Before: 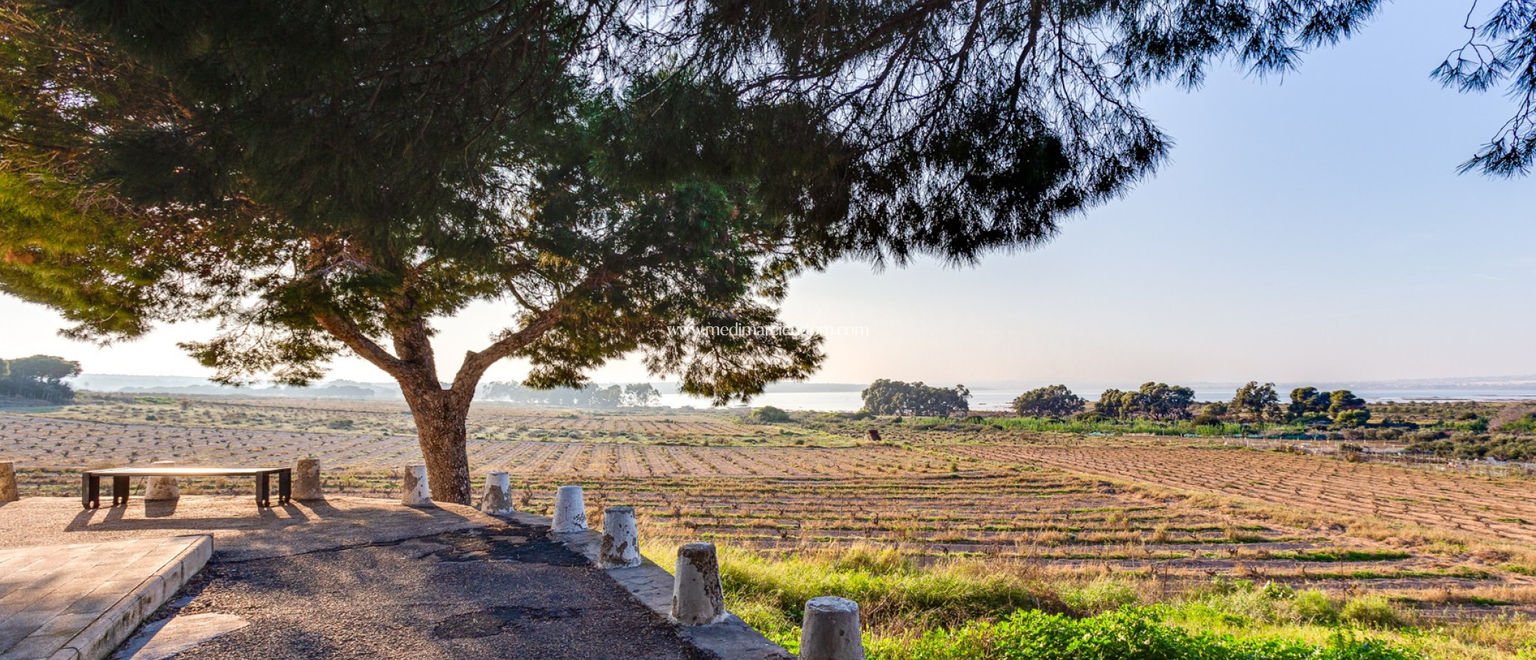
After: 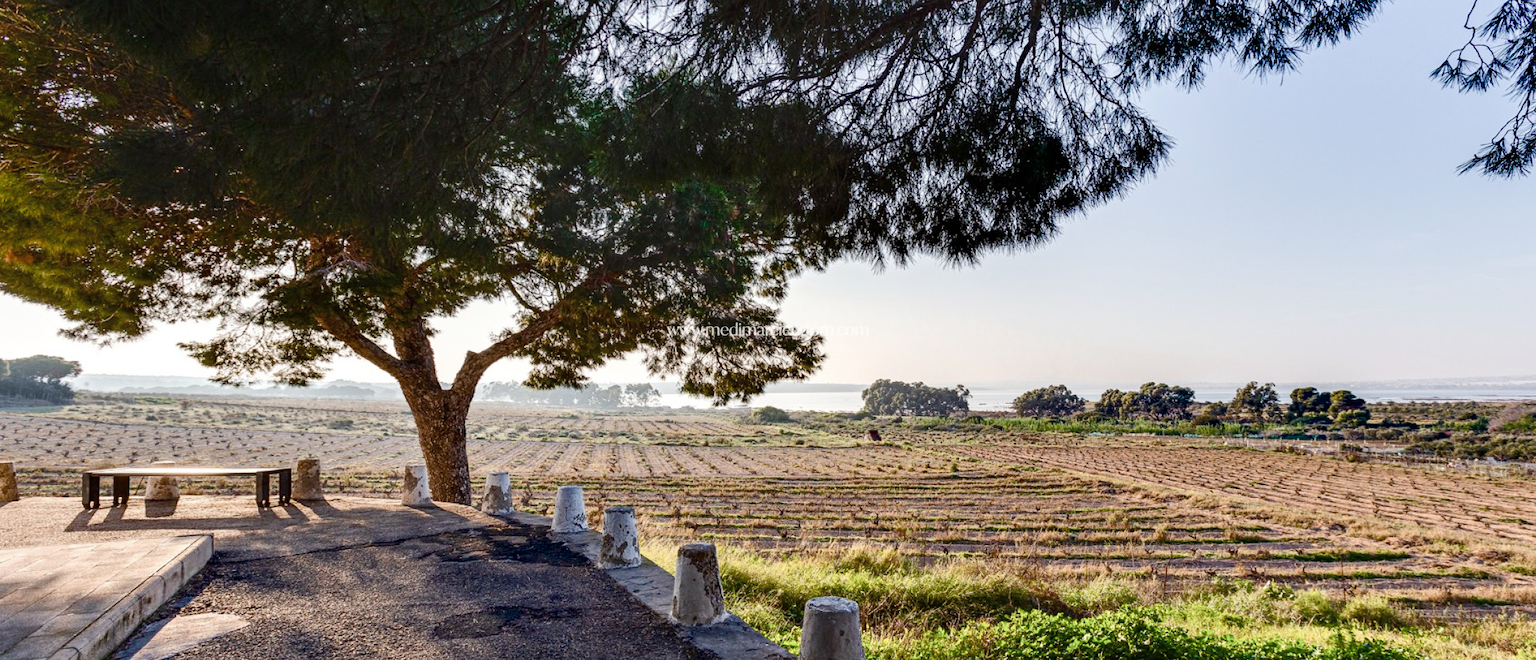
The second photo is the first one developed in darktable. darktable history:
contrast brightness saturation: contrast 0.099, saturation -0.283
color balance rgb: perceptual saturation grading › global saturation 20%, perceptual saturation grading › highlights -24.884%, perceptual saturation grading › shadows 25.573%, saturation formula JzAzBz (2021)
